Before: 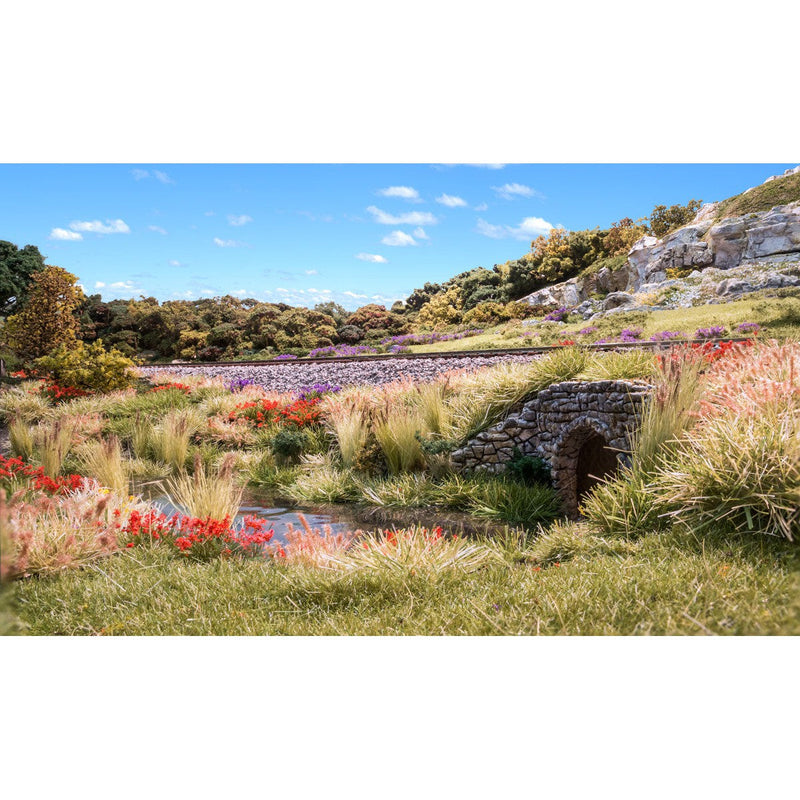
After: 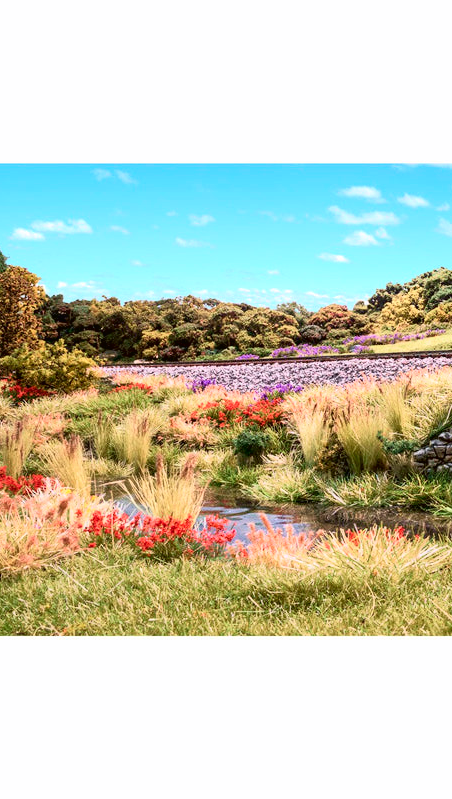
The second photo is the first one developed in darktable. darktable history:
tone curve: curves: ch0 [(0, 0.013) (0.054, 0.018) (0.205, 0.191) (0.289, 0.292) (0.39, 0.424) (0.493, 0.551) (0.647, 0.752) (0.796, 0.887) (1, 0.998)]; ch1 [(0, 0) (0.371, 0.339) (0.477, 0.452) (0.494, 0.495) (0.501, 0.501) (0.51, 0.516) (0.54, 0.557) (0.572, 0.605) (0.66, 0.701) (0.783, 0.804) (1, 1)]; ch2 [(0, 0) (0.32, 0.281) (0.403, 0.399) (0.441, 0.428) (0.47, 0.469) (0.498, 0.496) (0.524, 0.543) (0.551, 0.579) (0.633, 0.665) (0.7, 0.711) (1, 1)], color space Lab, independent channels, preserve colors none
crop: left 4.778%, right 38.686%
